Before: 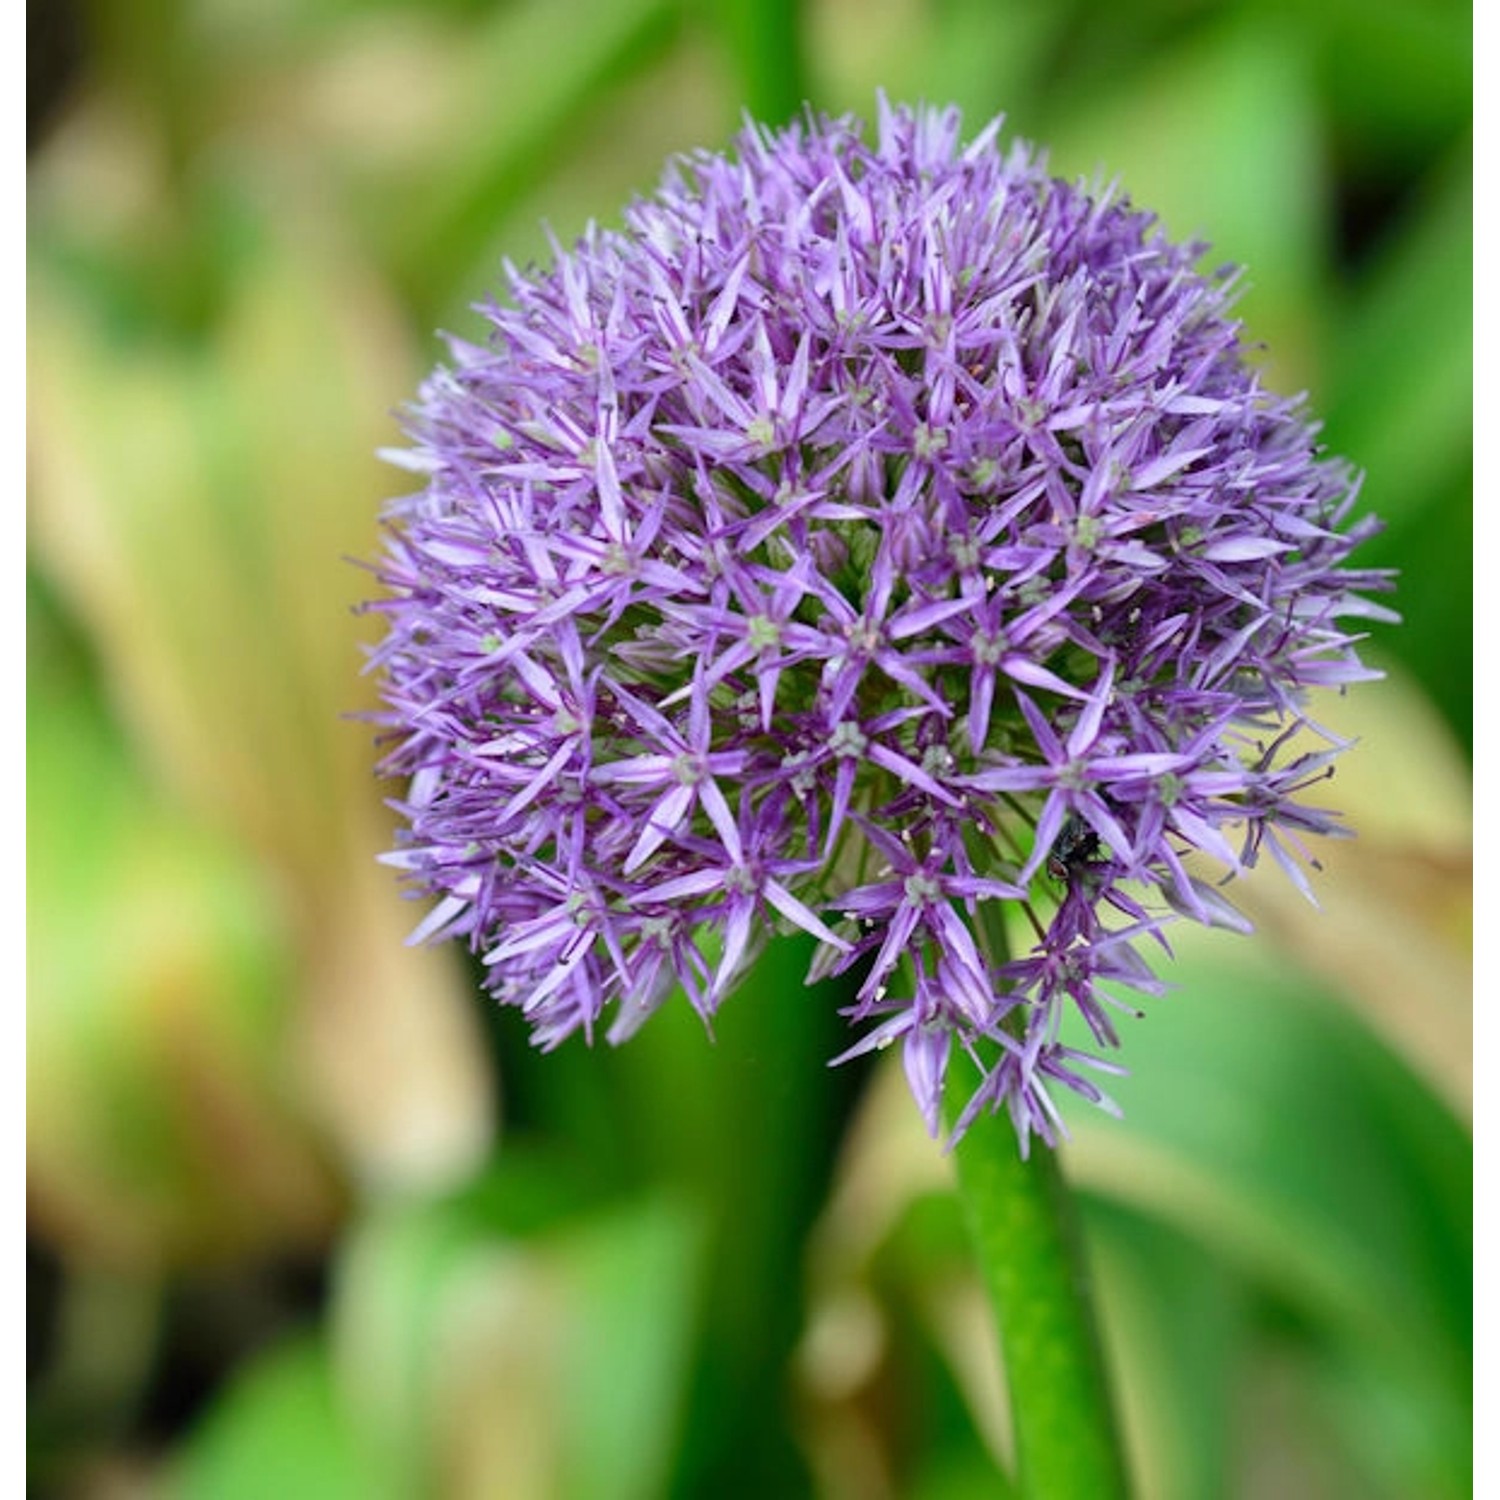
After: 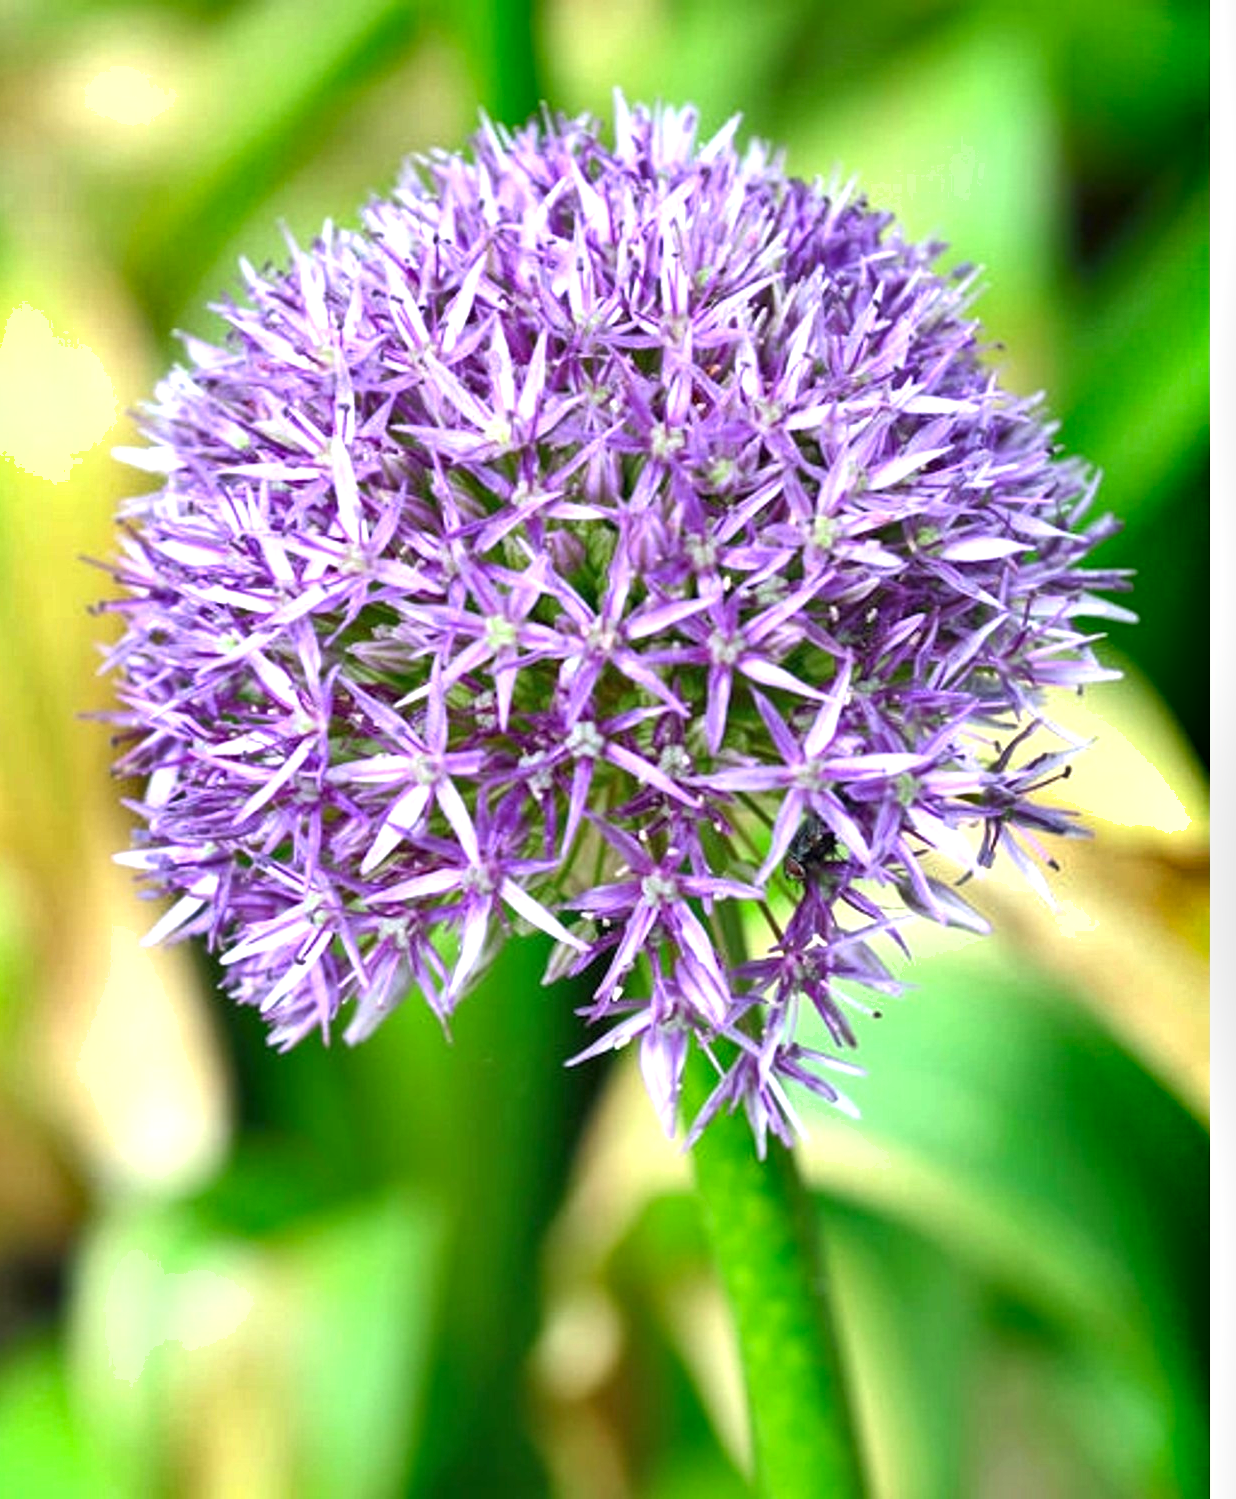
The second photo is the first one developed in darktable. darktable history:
shadows and highlights: shadows 60, soften with gaussian
crop: left 17.582%, bottom 0.031%
exposure: black level correction 0, exposure 1 EV, compensate exposure bias true, compensate highlight preservation false
